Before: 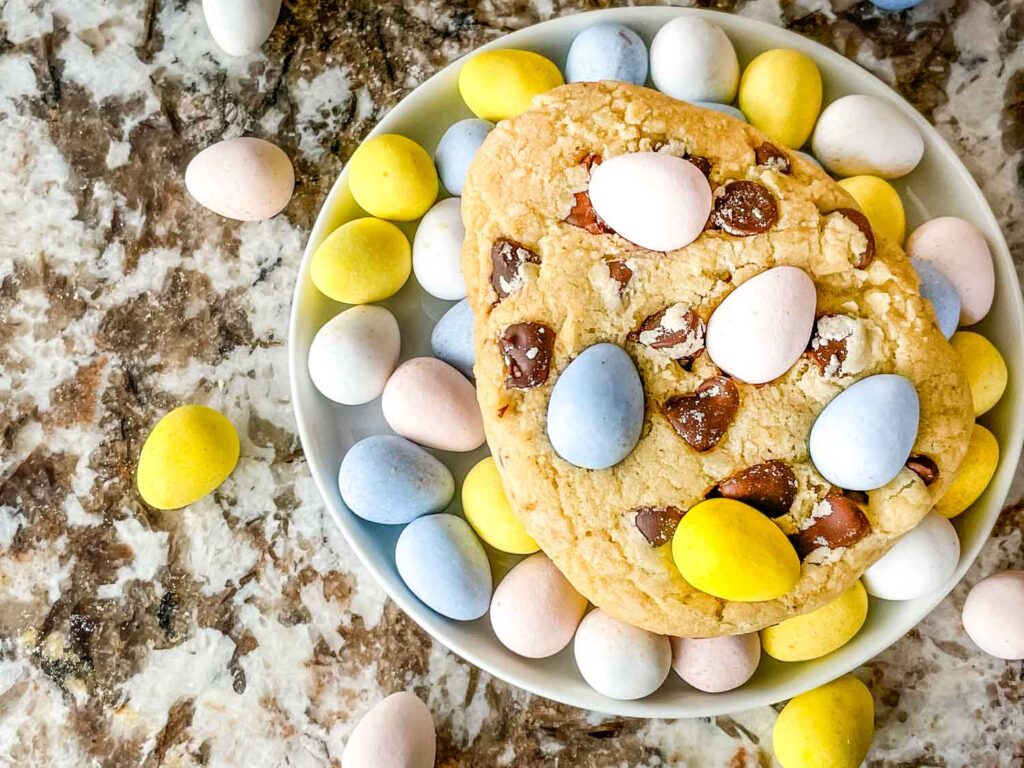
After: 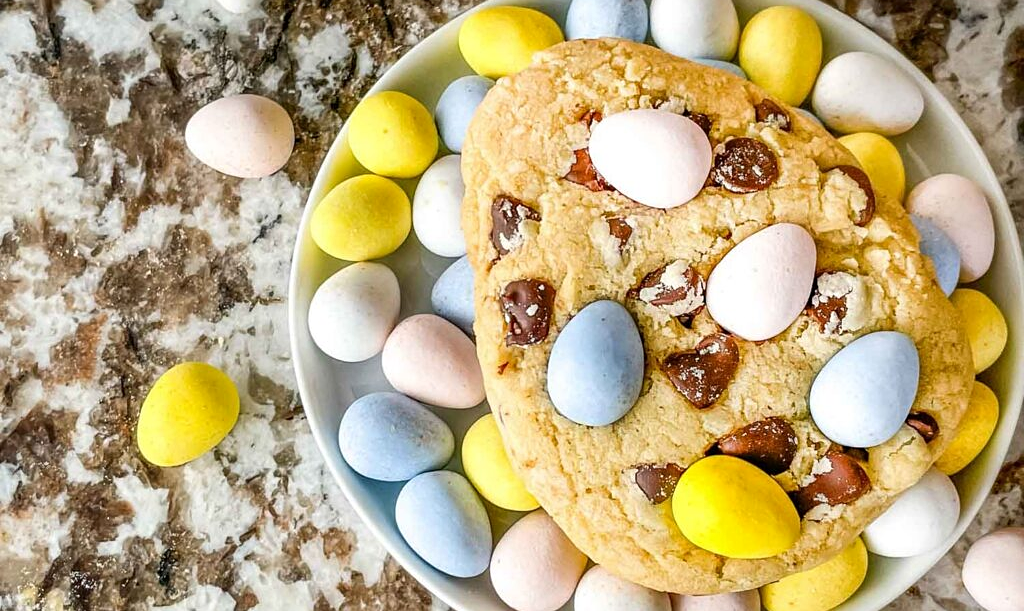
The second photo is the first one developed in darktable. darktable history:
sharpen: radius 1.262, amount 0.29, threshold 0.097
crop and rotate: top 5.651%, bottom 14.755%
shadows and highlights: shadows 4.11, highlights -18.64, soften with gaussian
